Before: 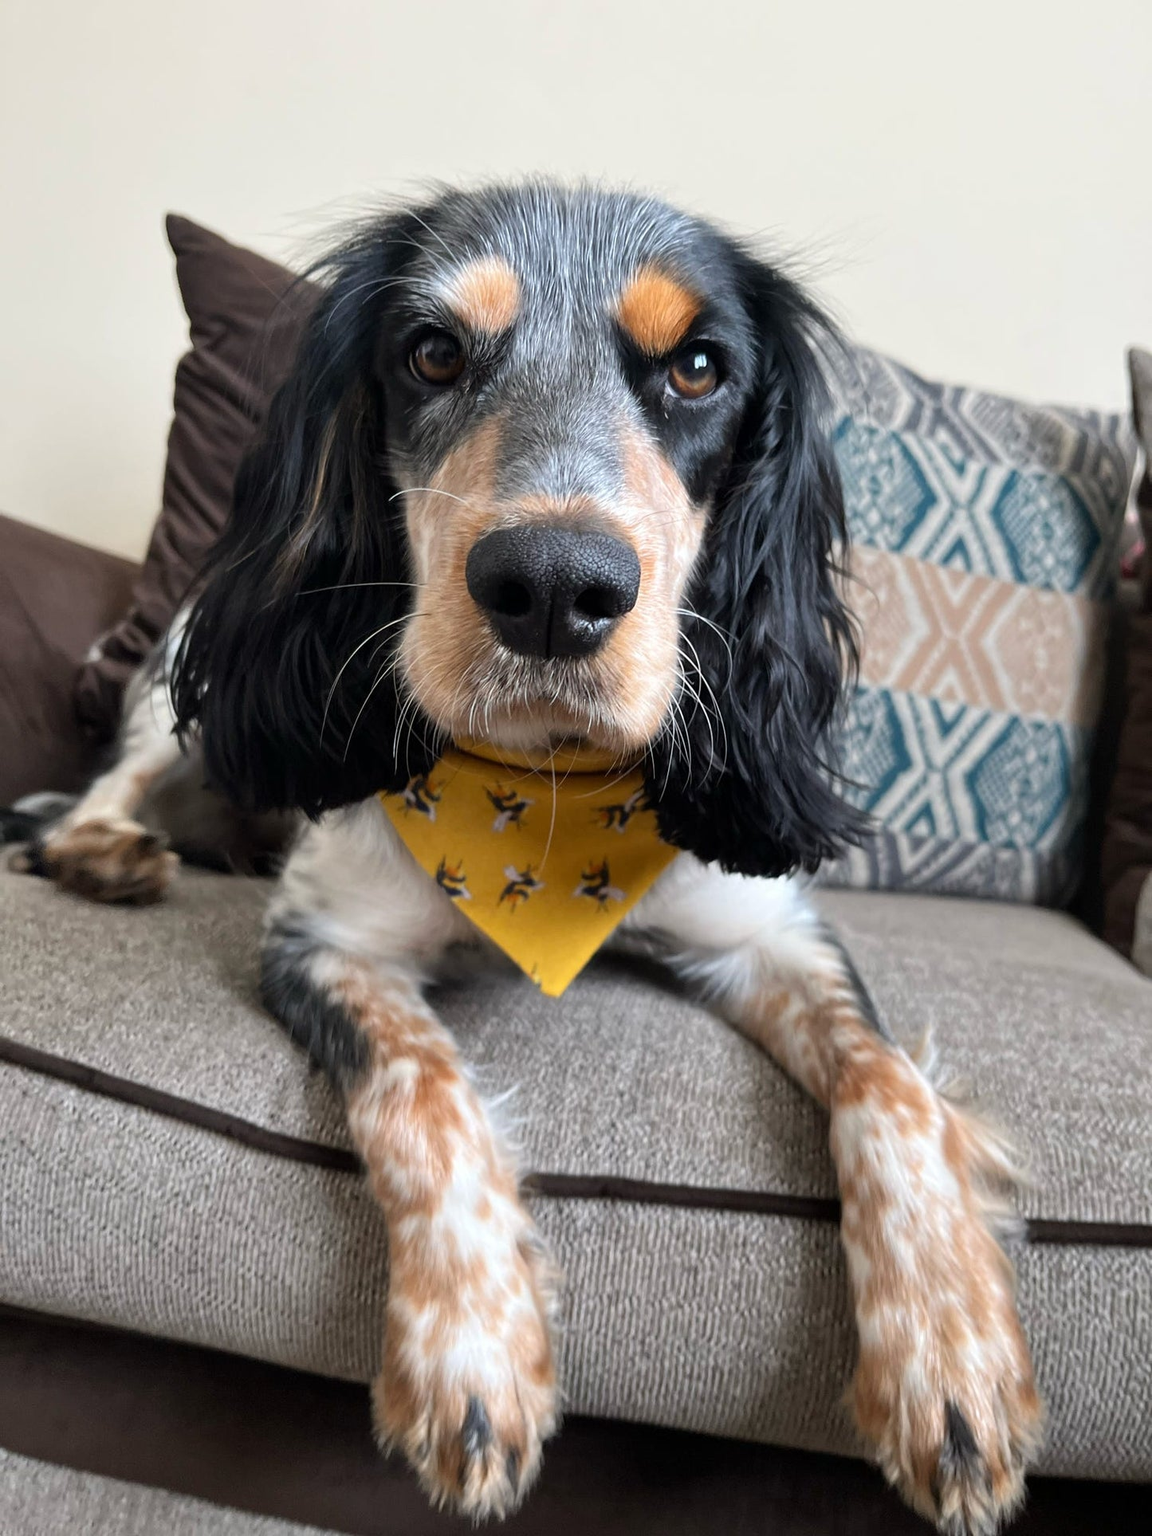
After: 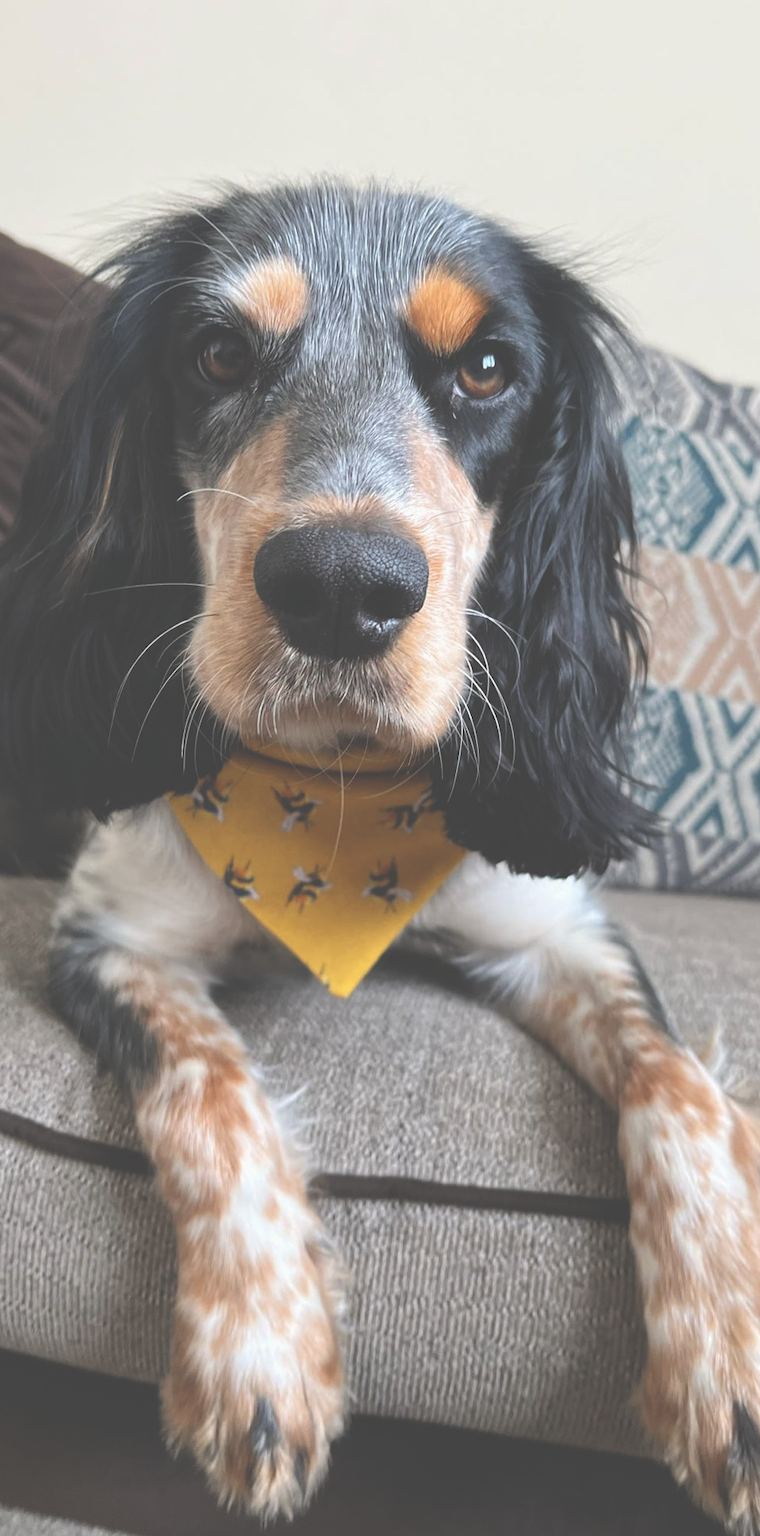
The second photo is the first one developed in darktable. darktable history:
crop and rotate: left 18.442%, right 15.508%
exposure: black level correction -0.062, exposure -0.05 EV, compensate highlight preservation false
